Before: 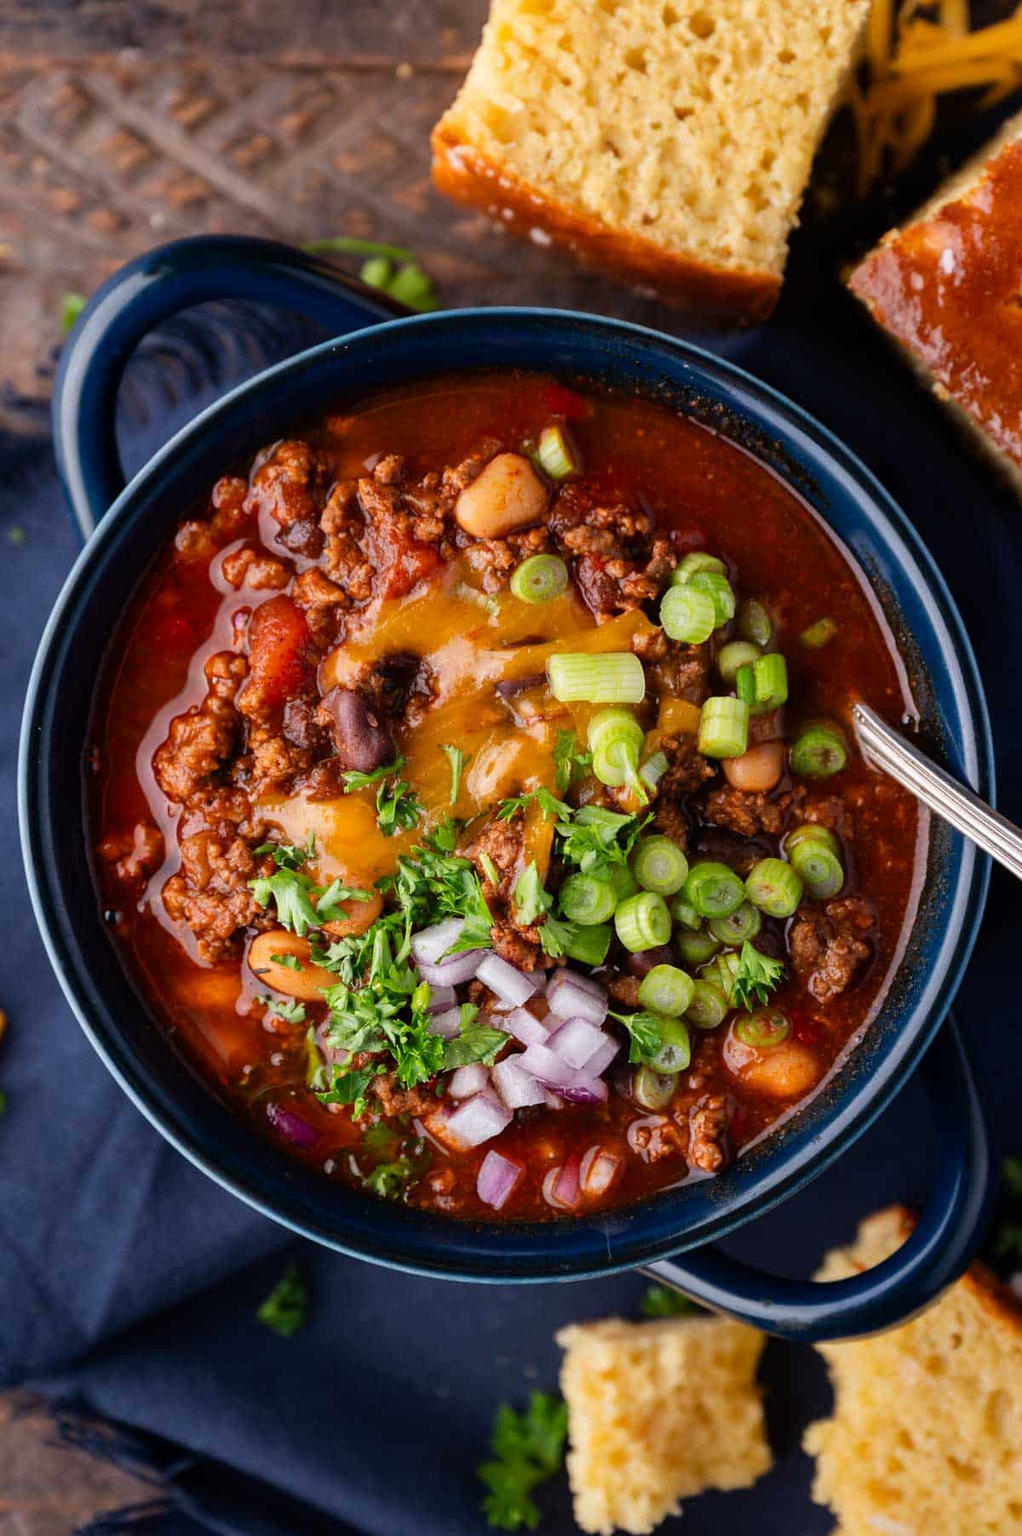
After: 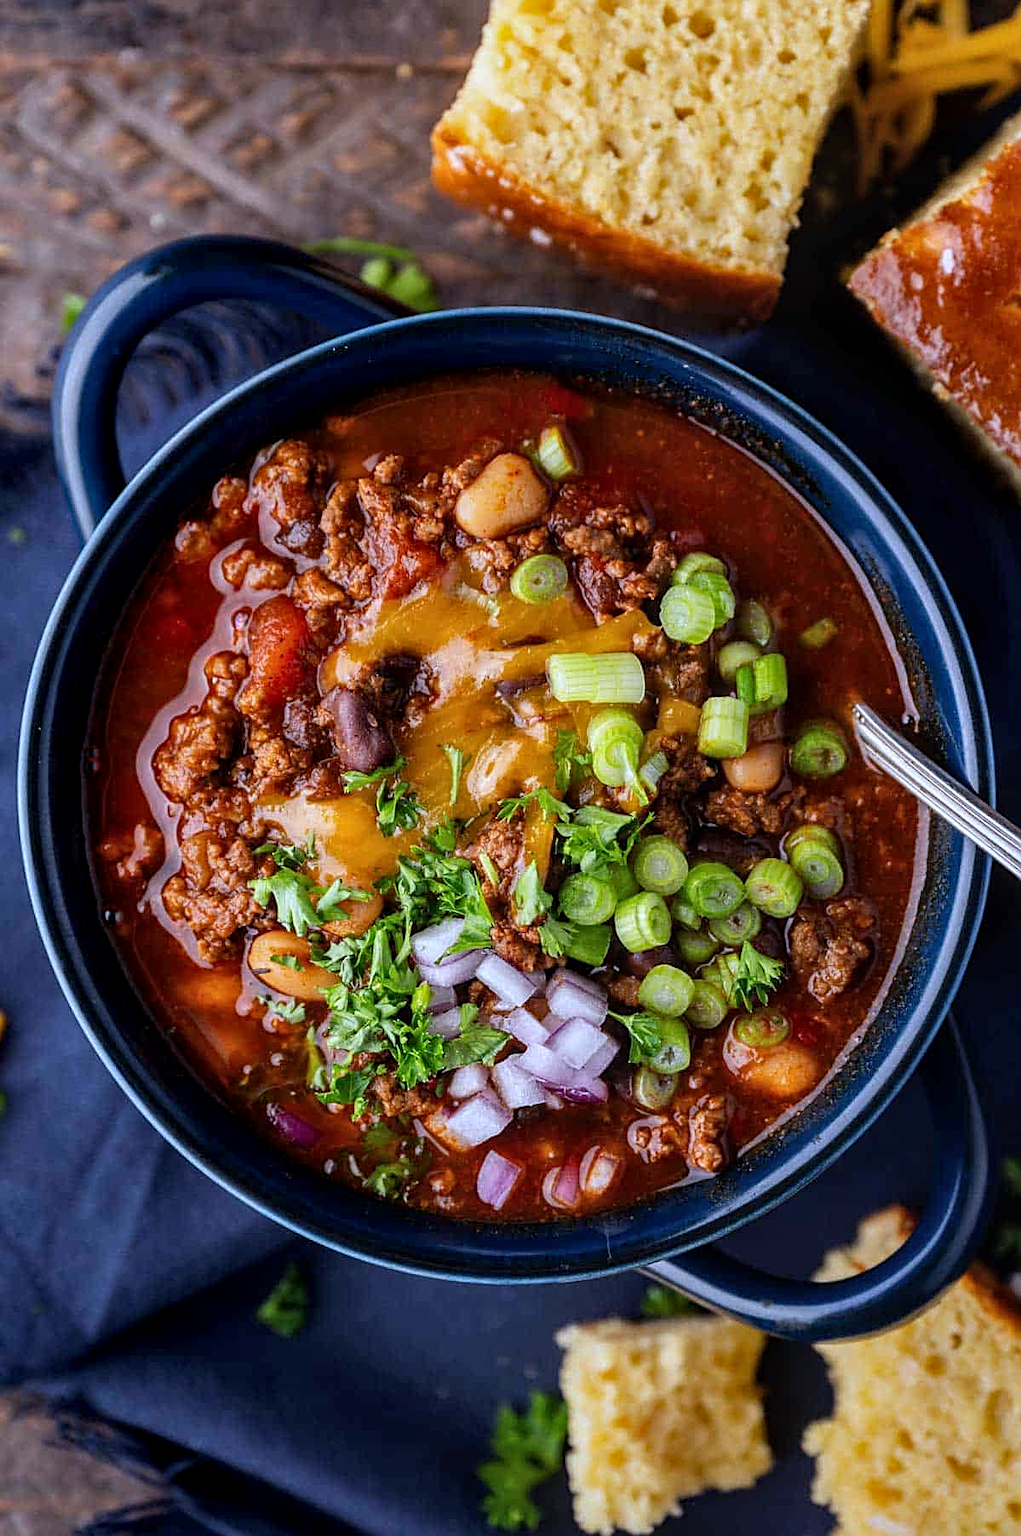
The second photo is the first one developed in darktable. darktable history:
sharpen: on, module defaults
white balance: red 0.926, green 1.003, blue 1.133
local contrast: on, module defaults
